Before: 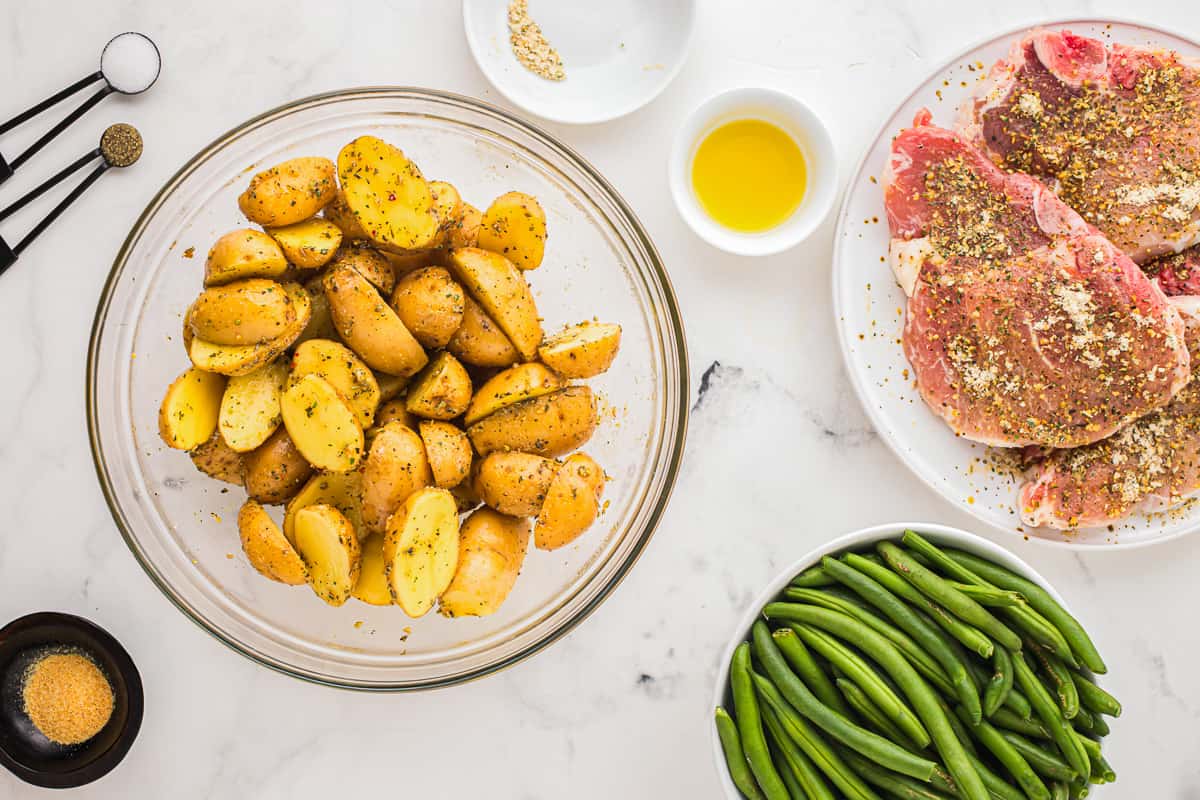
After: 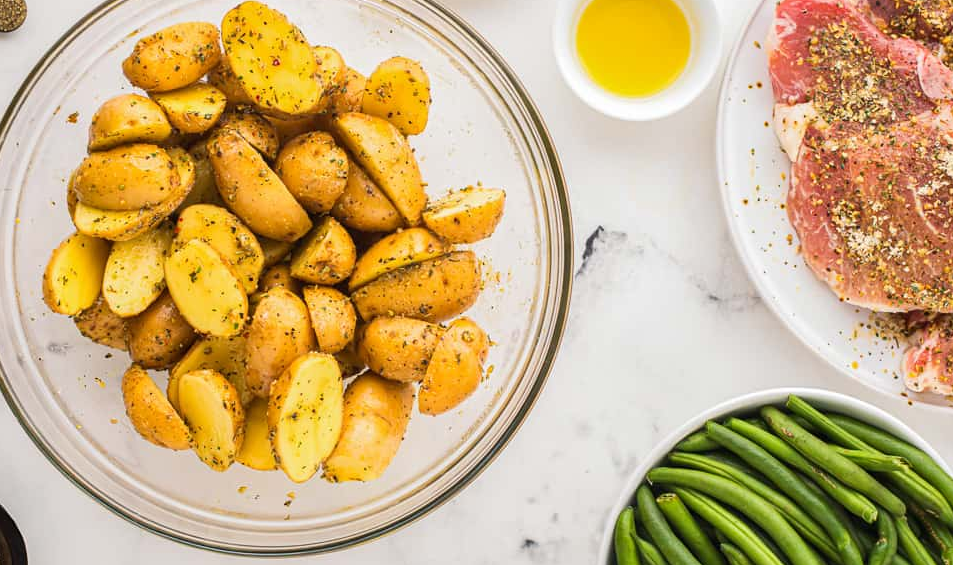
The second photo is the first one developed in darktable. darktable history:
crop: left 9.712%, top 16.928%, right 10.845%, bottom 12.332%
levels: levels [0, 0.498, 0.996]
